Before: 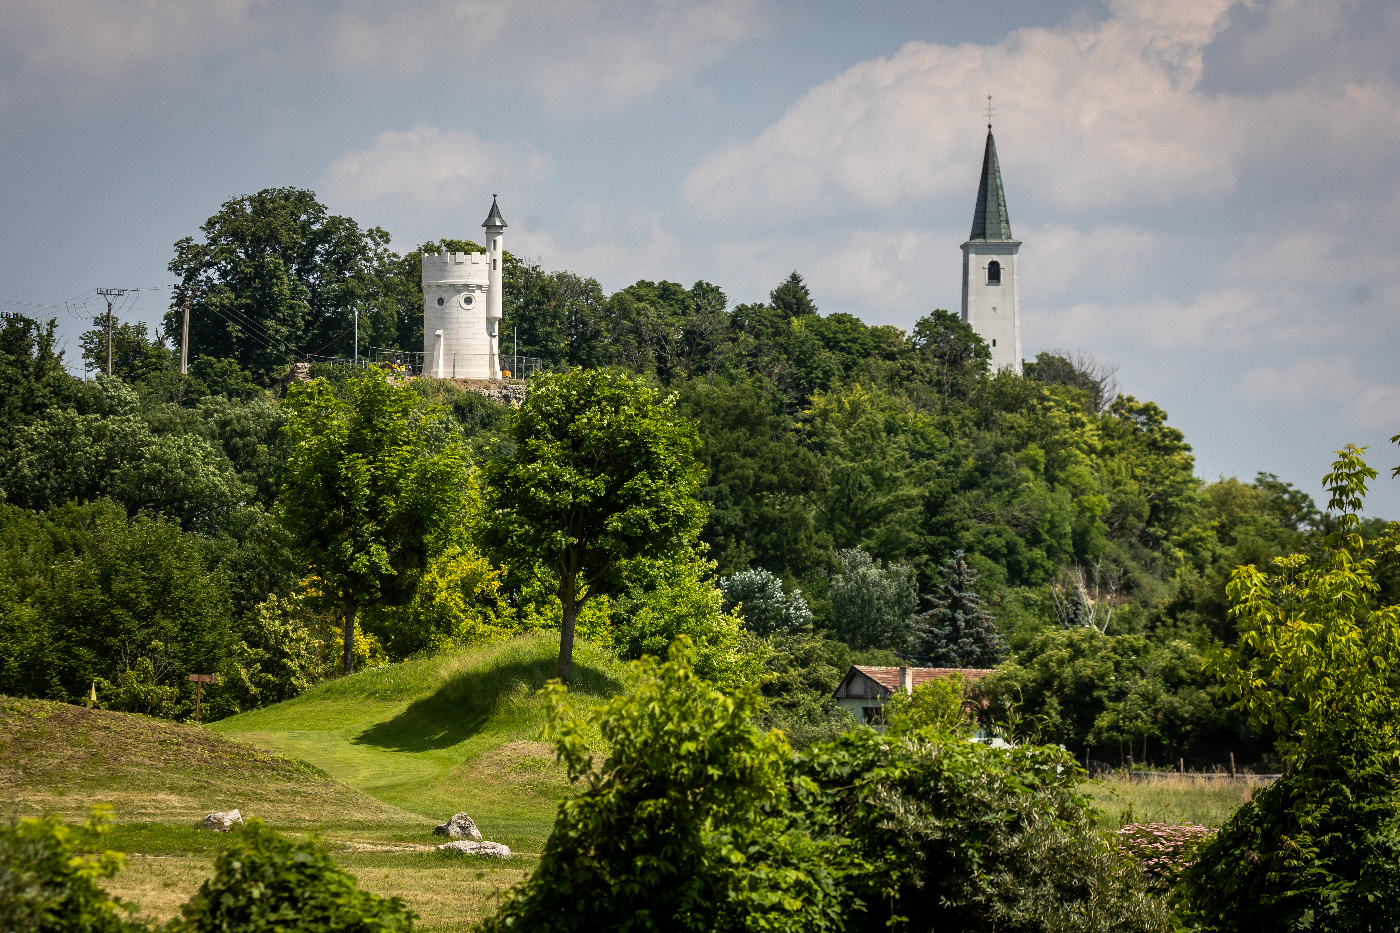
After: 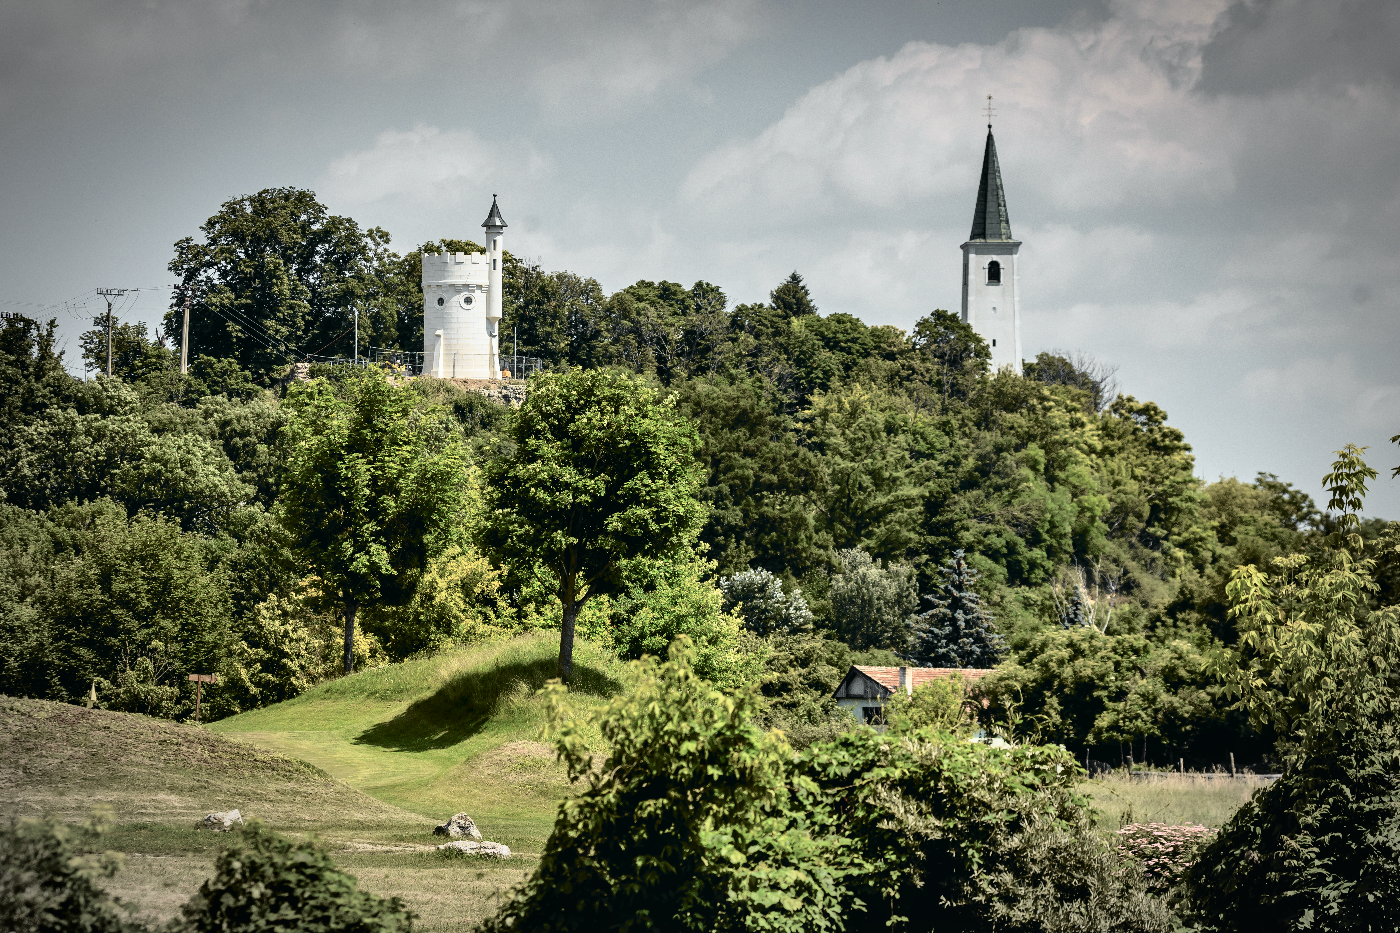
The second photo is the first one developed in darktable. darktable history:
shadows and highlights: shadows 60, soften with gaussian
contrast brightness saturation: contrast 0.04, saturation 0.16
color zones: curves: ch0 [(0, 0.559) (0.153, 0.551) (0.229, 0.5) (0.429, 0.5) (0.571, 0.5) (0.714, 0.5) (0.857, 0.5) (1, 0.559)]; ch1 [(0, 0.417) (0.112, 0.336) (0.213, 0.26) (0.429, 0.34) (0.571, 0.35) (0.683, 0.331) (0.857, 0.344) (1, 0.417)]
tone curve: curves: ch0 [(0, 0.015) (0.084, 0.074) (0.162, 0.165) (0.304, 0.382) (0.466, 0.576) (0.654, 0.741) (0.848, 0.906) (0.984, 0.963)]; ch1 [(0, 0) (0.34, 0.235) (0.46, 0.46) (0.515, 0.502) (0.553, 0.567) (0.764, 0.815) (1, 1)]; ch2 [(0, 0) (0.44, 0.458) (0.479, 0.492) (0.524, 0.507) (0.547, 0.579) (0.673, 0.712) (1, 1)], color space Lab, independent channels, preserve colors none
vignetting: automatic ratio true
contrast equalizer: octaves 7, y [[0.528 ×6], [0.514 ×6], [0.362 ×6], [0 ×6], [0 ×6]]
